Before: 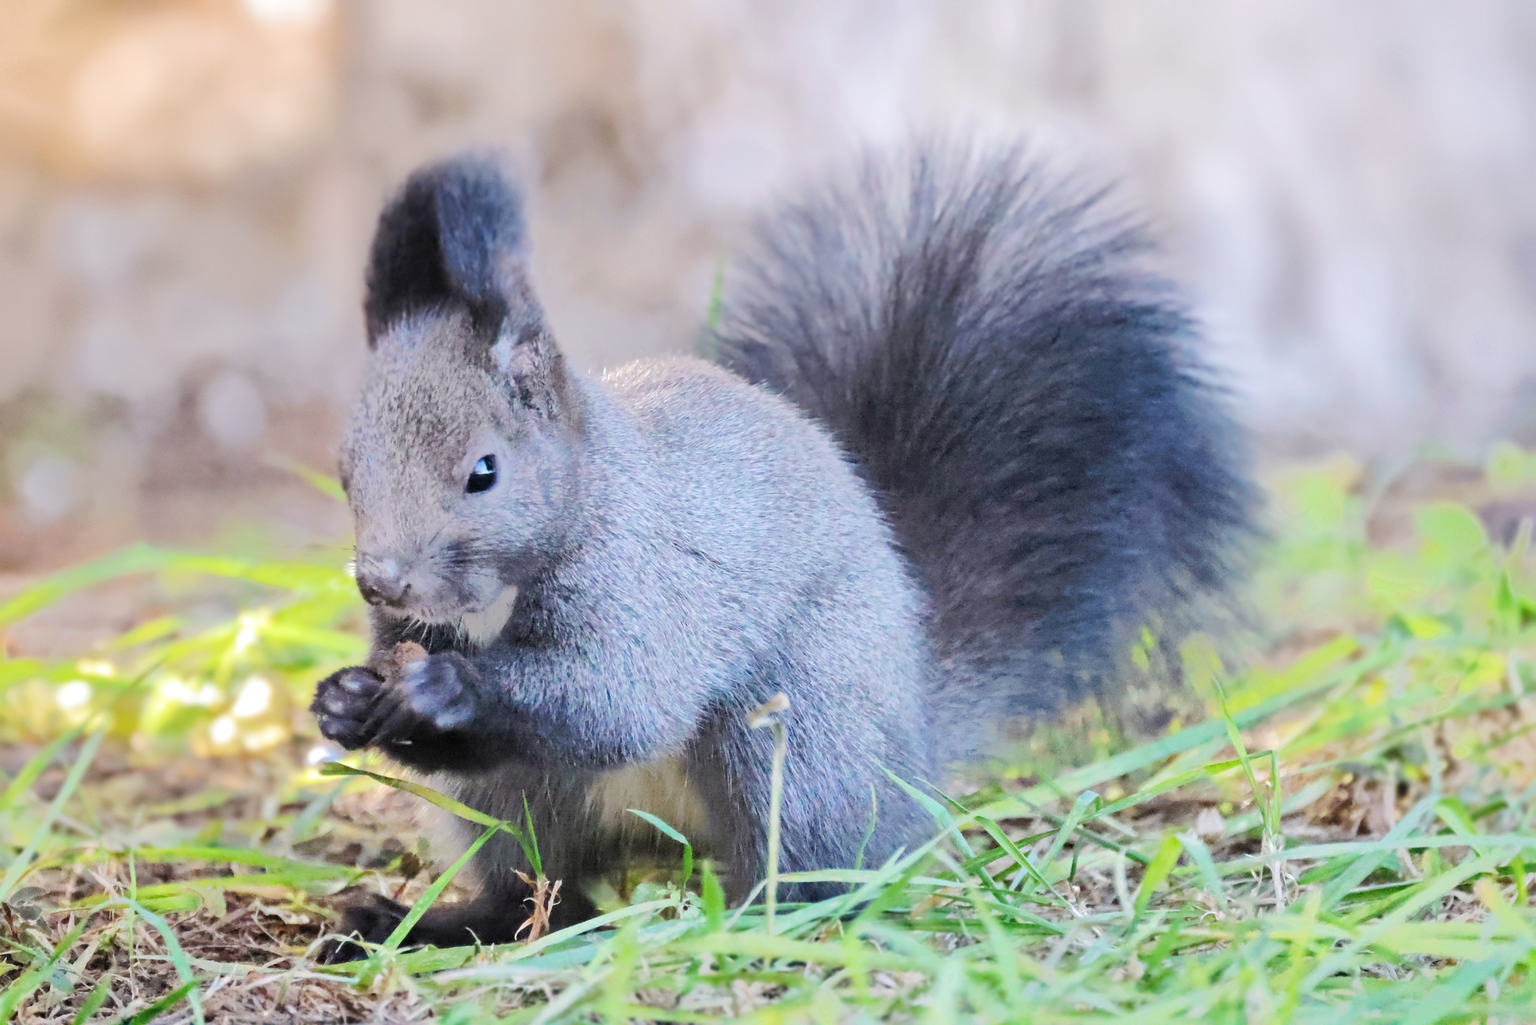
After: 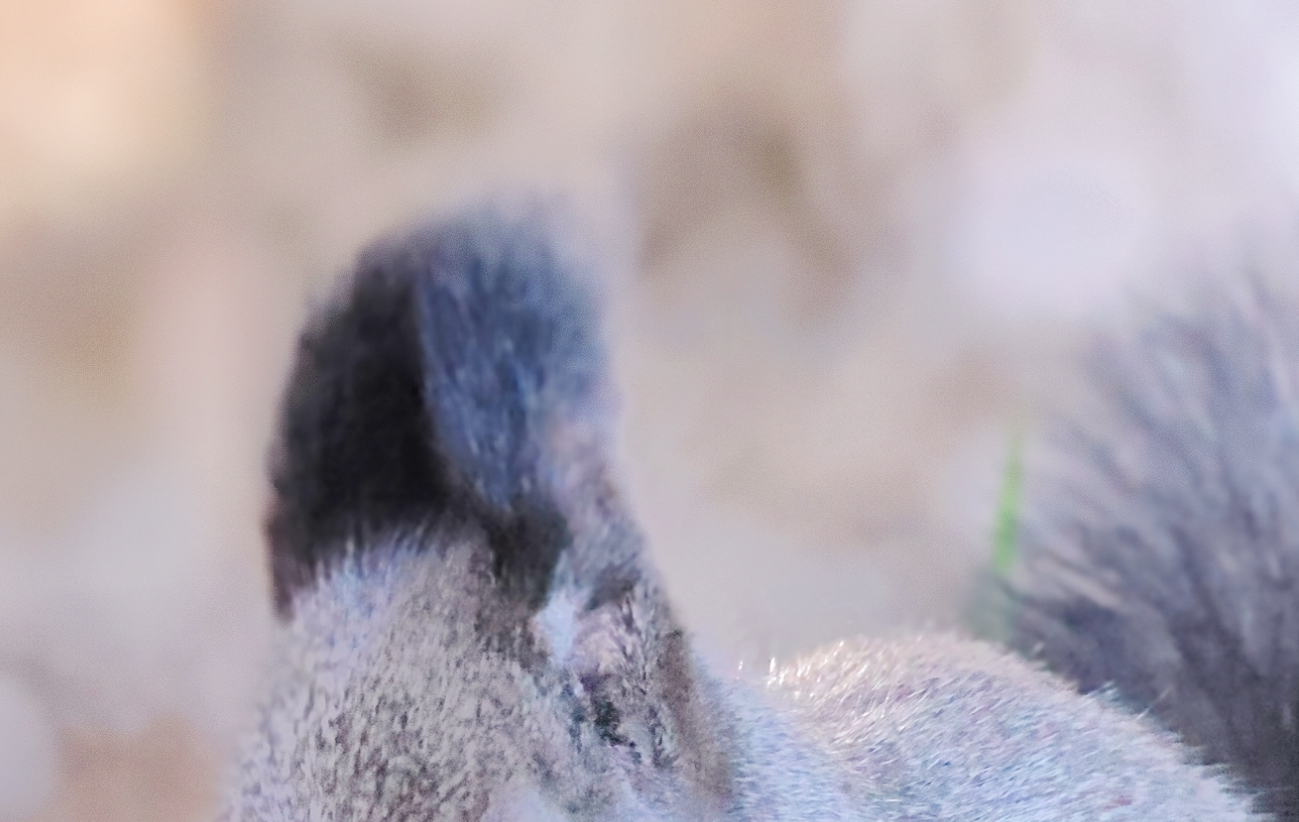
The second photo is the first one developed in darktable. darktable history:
crop: left 15.527%, top 5.429%, right 44.344%, bottom 56.489%
